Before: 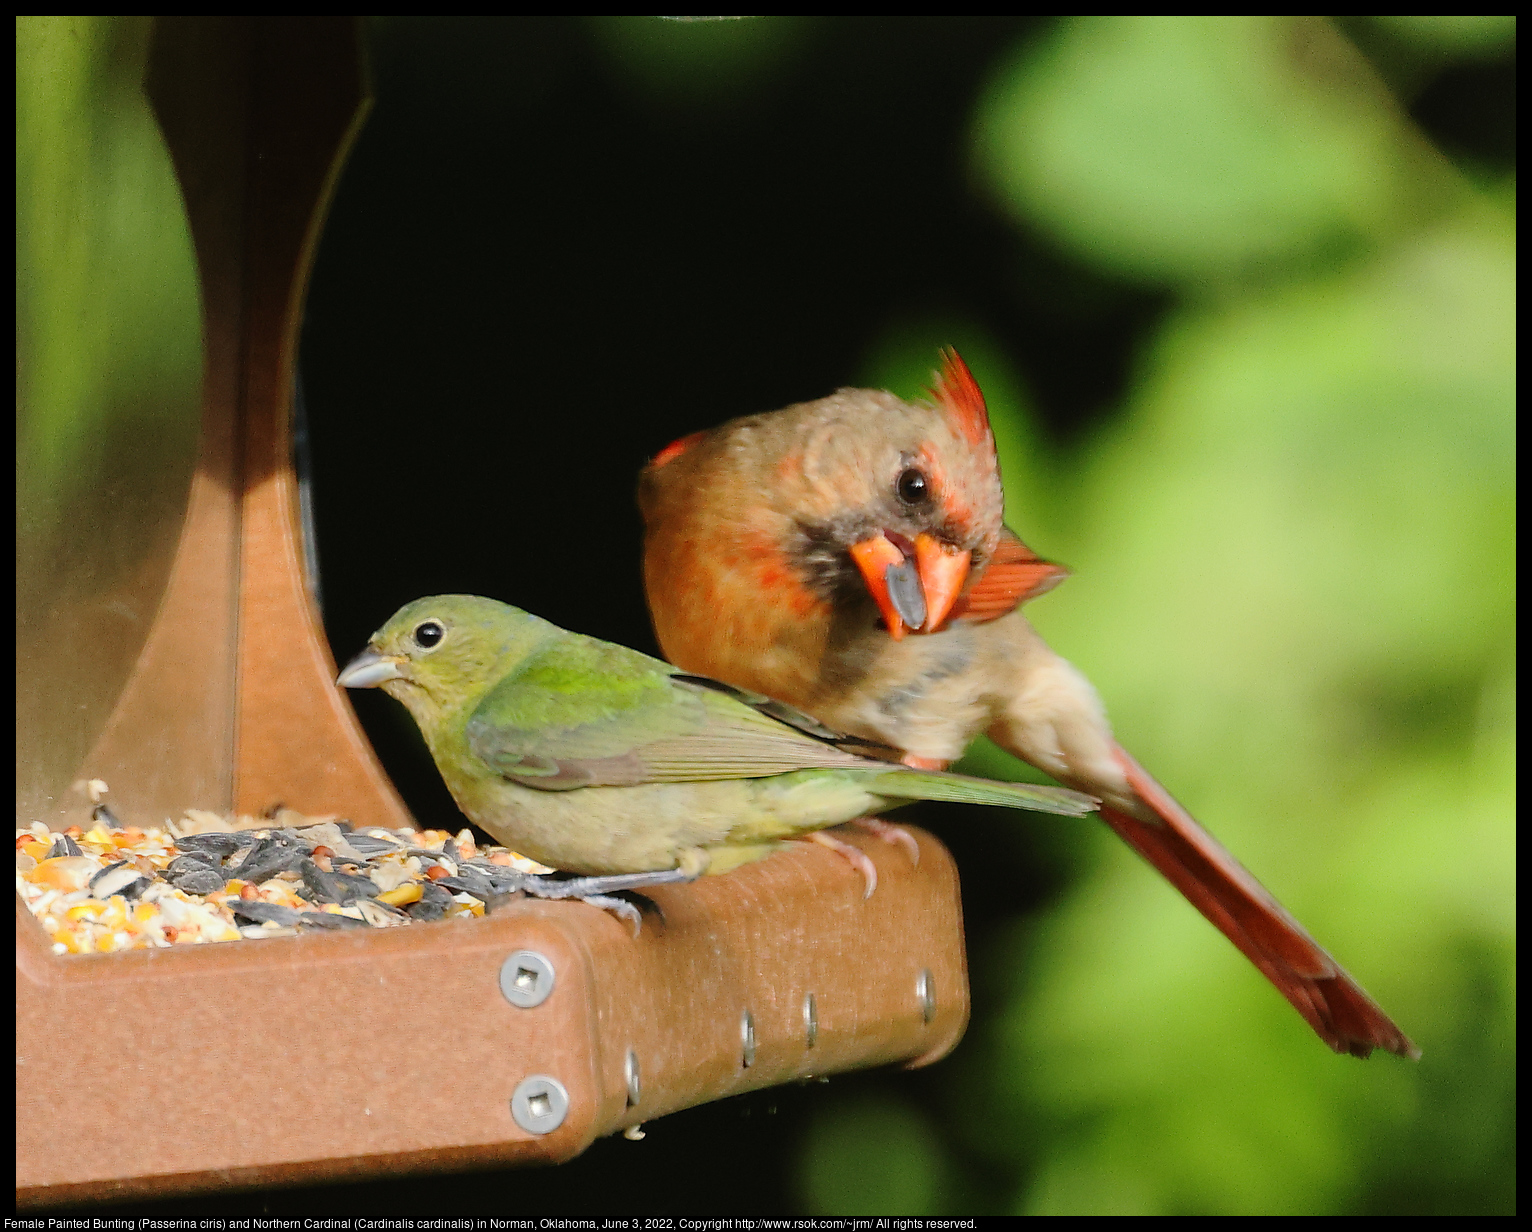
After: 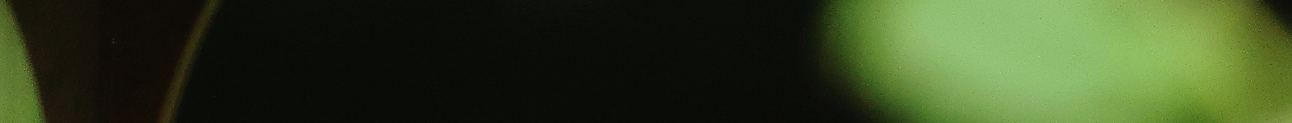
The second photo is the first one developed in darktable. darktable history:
crop and rotate: left 9.644%, top 9.491%, right 6.021%, bottom 80.509%
white balance: red 0.967, blue 1.119, emerald 0.756
